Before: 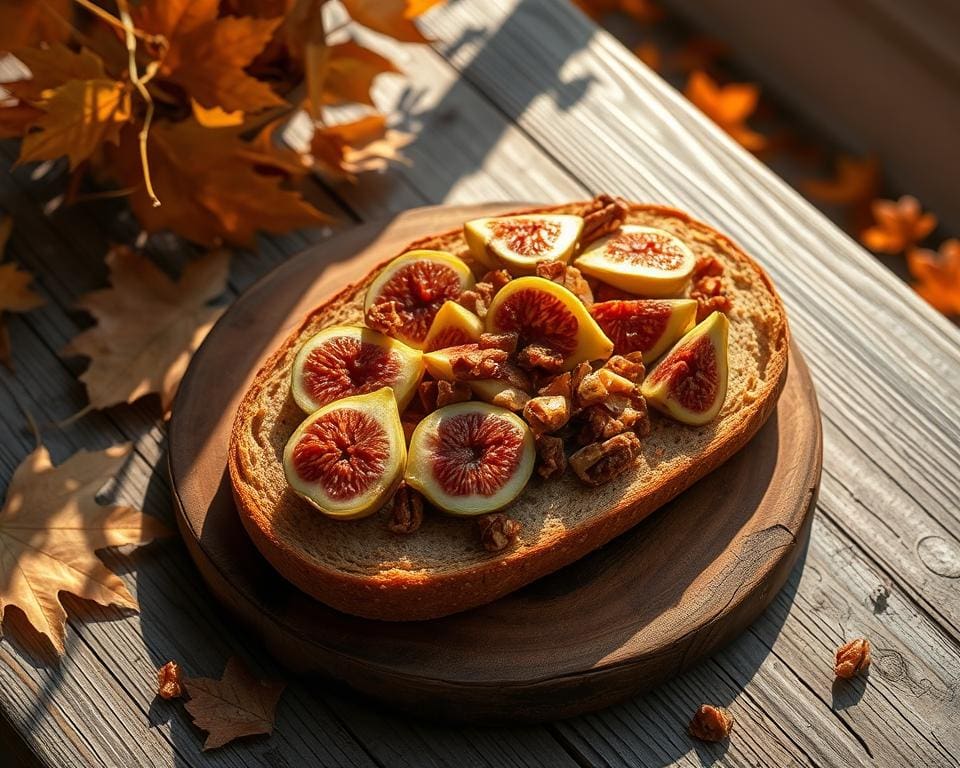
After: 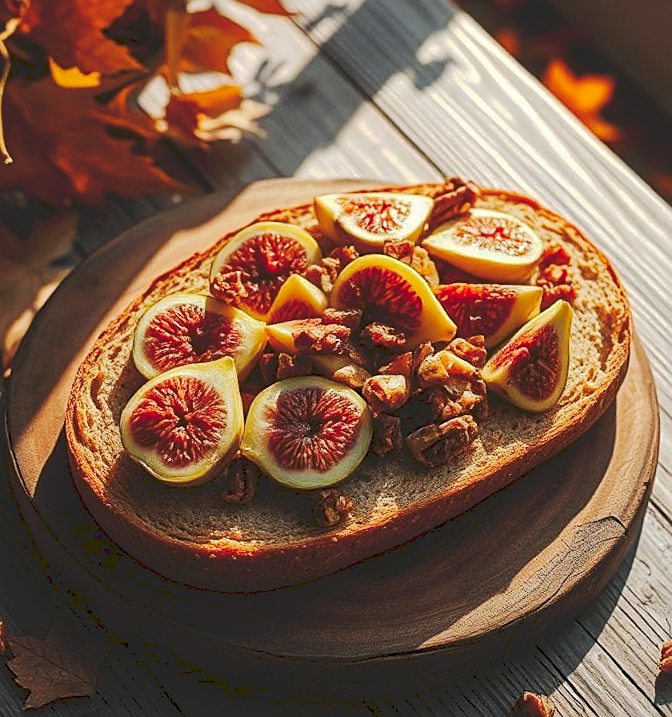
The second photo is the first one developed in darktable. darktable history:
crop and rotate: angle -3.27°, left 14.277%, top 0.028%, right 10.766%, bottom 0.028%
tone curve: curves: ch0 [(0, 0) (0.003, 0.145) (0.011, 0.148) (0.025, 0.15) (0.044, 0.159) (0.069, 0.16) (0.1, 0.164) (0.136, 0.182) (0.177, 0.213) (0.224, 0.247) (0.277, 0.298) (0.335, 0.37) (0.399, 0.456) (0.468, 0.552) (0.543, 0.641) (0.623, 0.713) (0.709, 0.768) (0.801, 0.825) (0.898, 0.868) (1, 1)], preserve colors none
sharpen: on, module defaults
